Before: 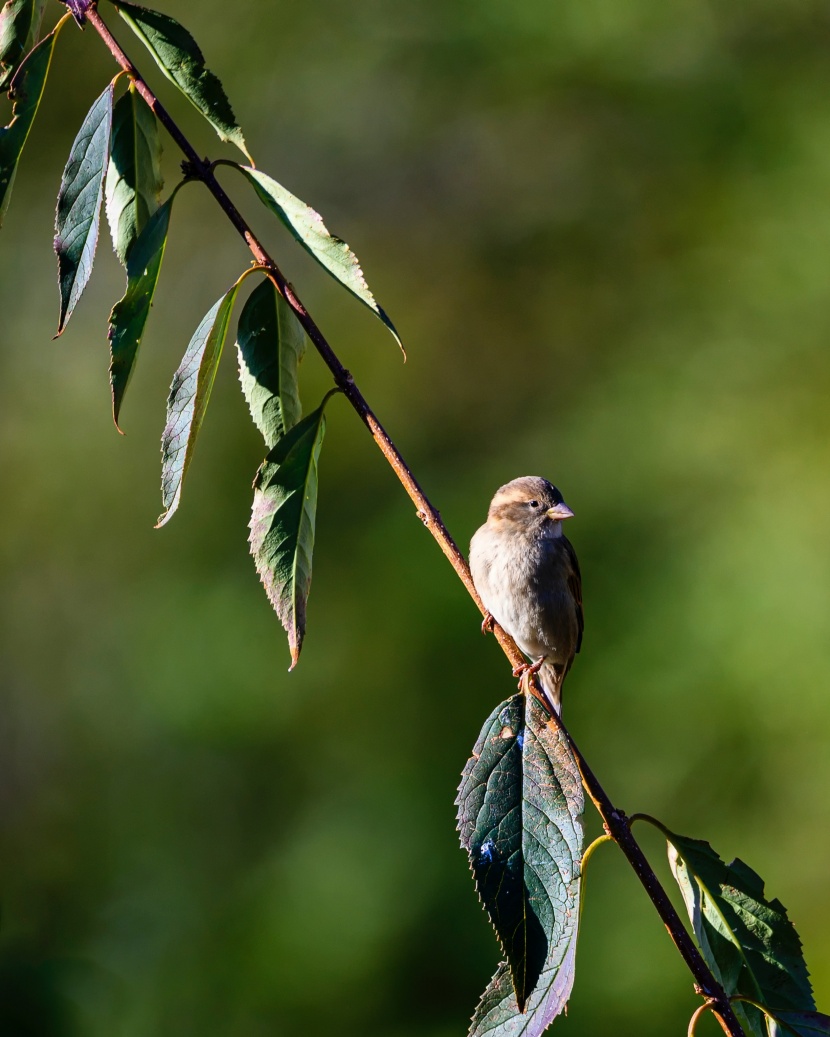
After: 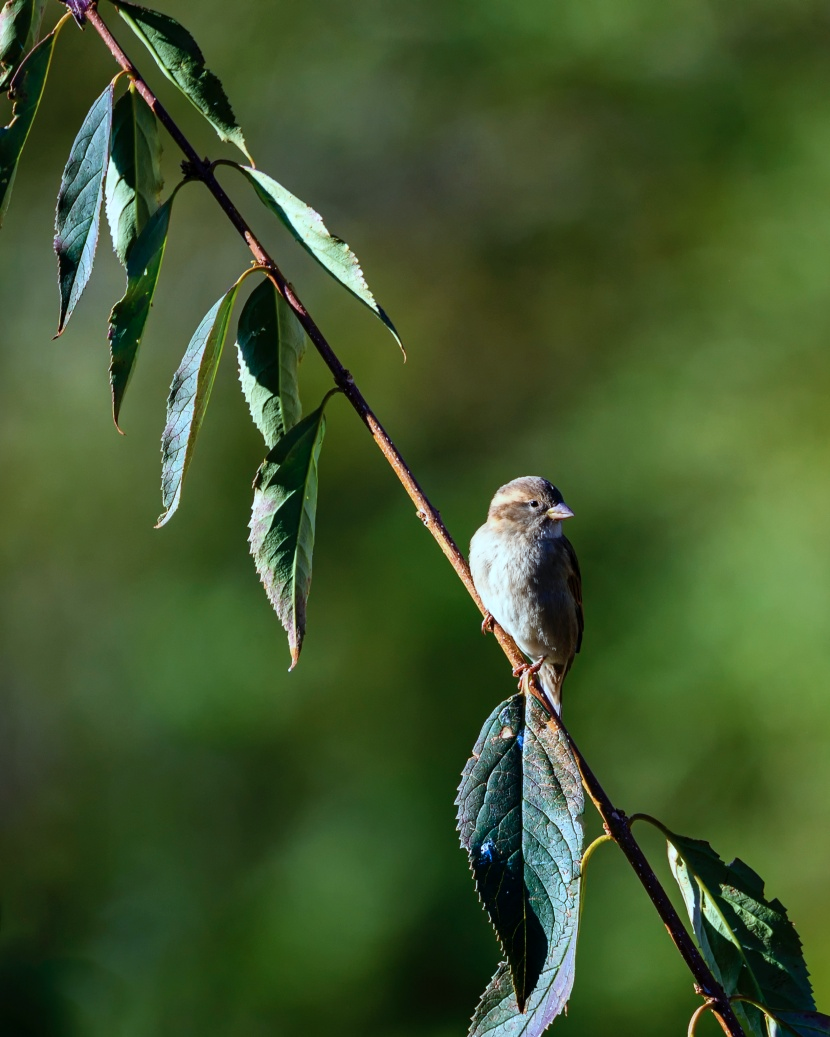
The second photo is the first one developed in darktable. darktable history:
color correction: highlights a* -9.9, highlights b* -9.84
